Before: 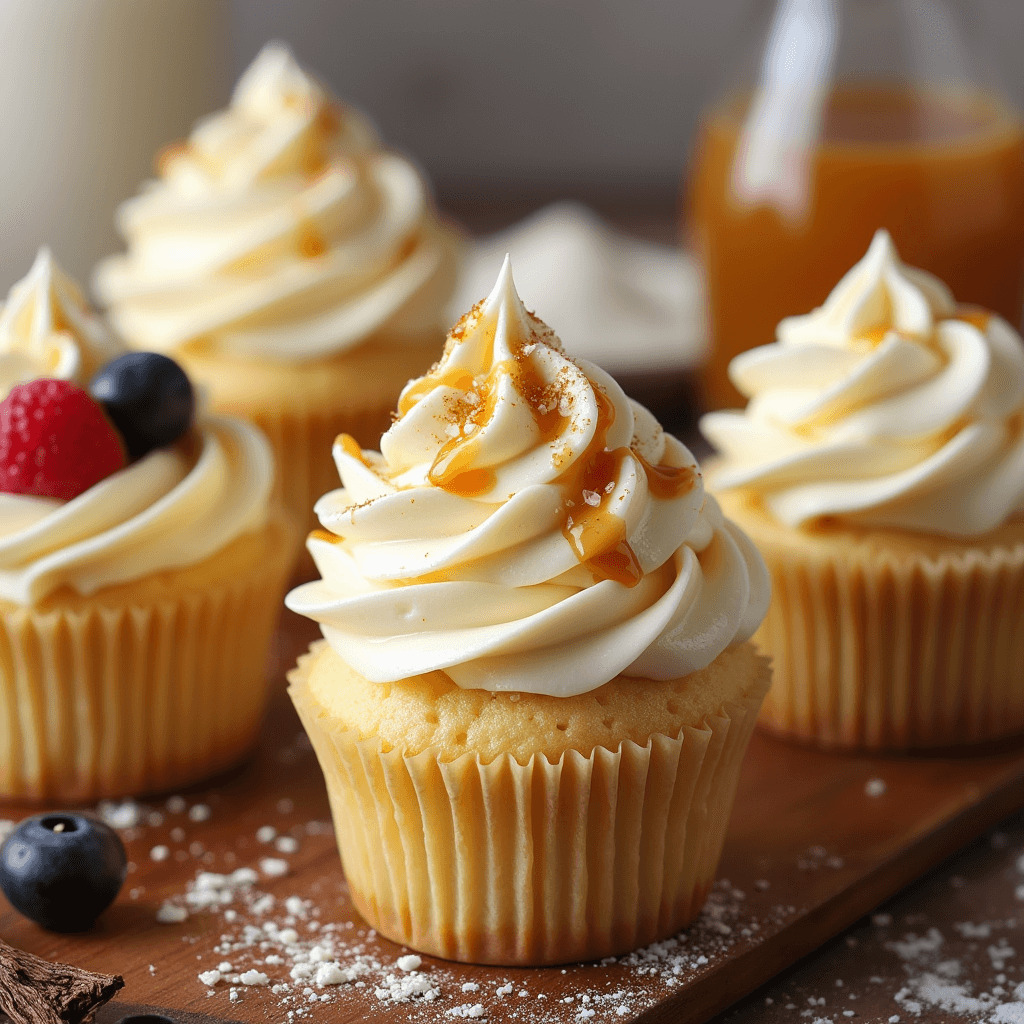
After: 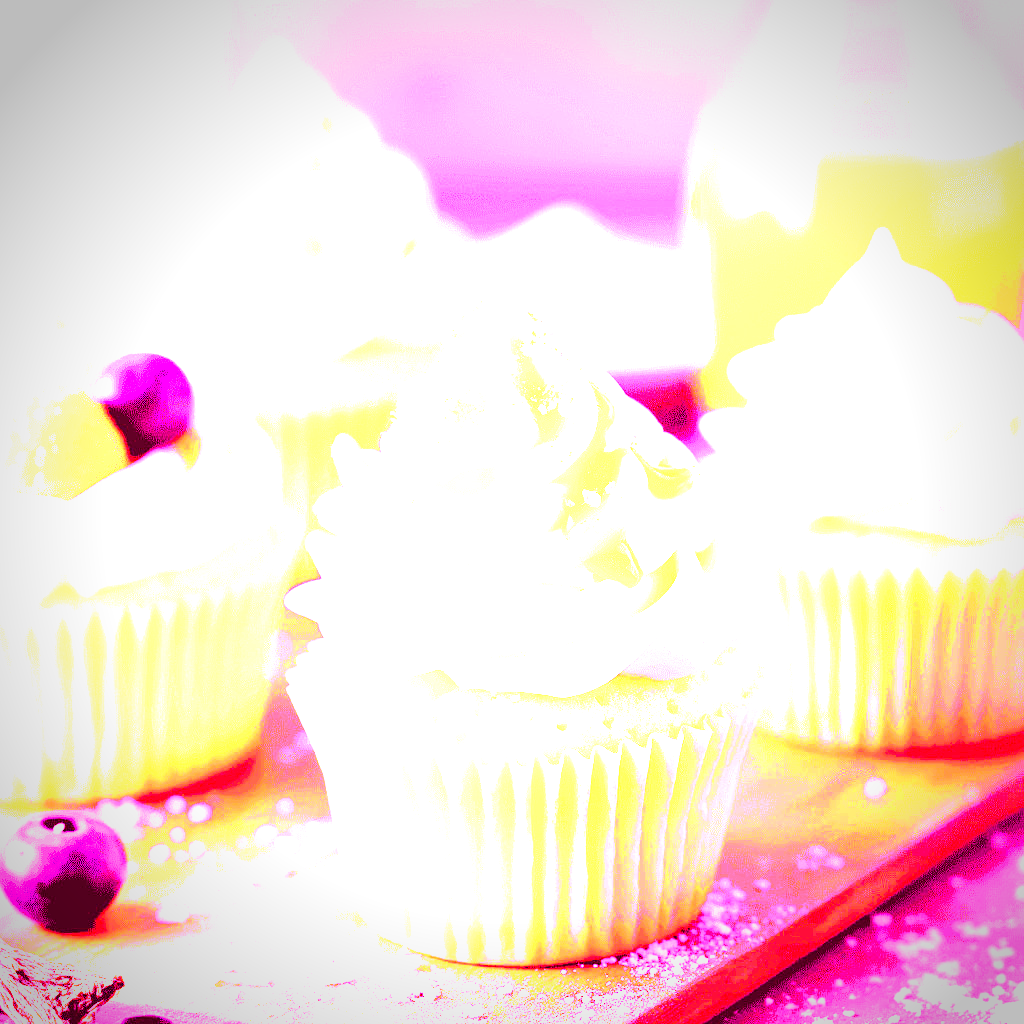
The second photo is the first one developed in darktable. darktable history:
white balance: red 8, blue 8
velvia: on, module defaults
tone equalizer: -8 EV -1.08 EV, -7 EV -1.01 EV, -6 EV -0.867 EV, -5 EV -0.578 EV, -3 EV 0.578 EV, -2 EV 0.867 EV, -1 EV 1.01 EV, +0 EV 1.08 EV, edges refinement/feathering 500, mask exposure compensation -1.57 EV, preserve details no
color balance rgb: perceptual saturation grading › global saturation 20%, global vibrance 20%
vignetting: saturation 0, unbound false
